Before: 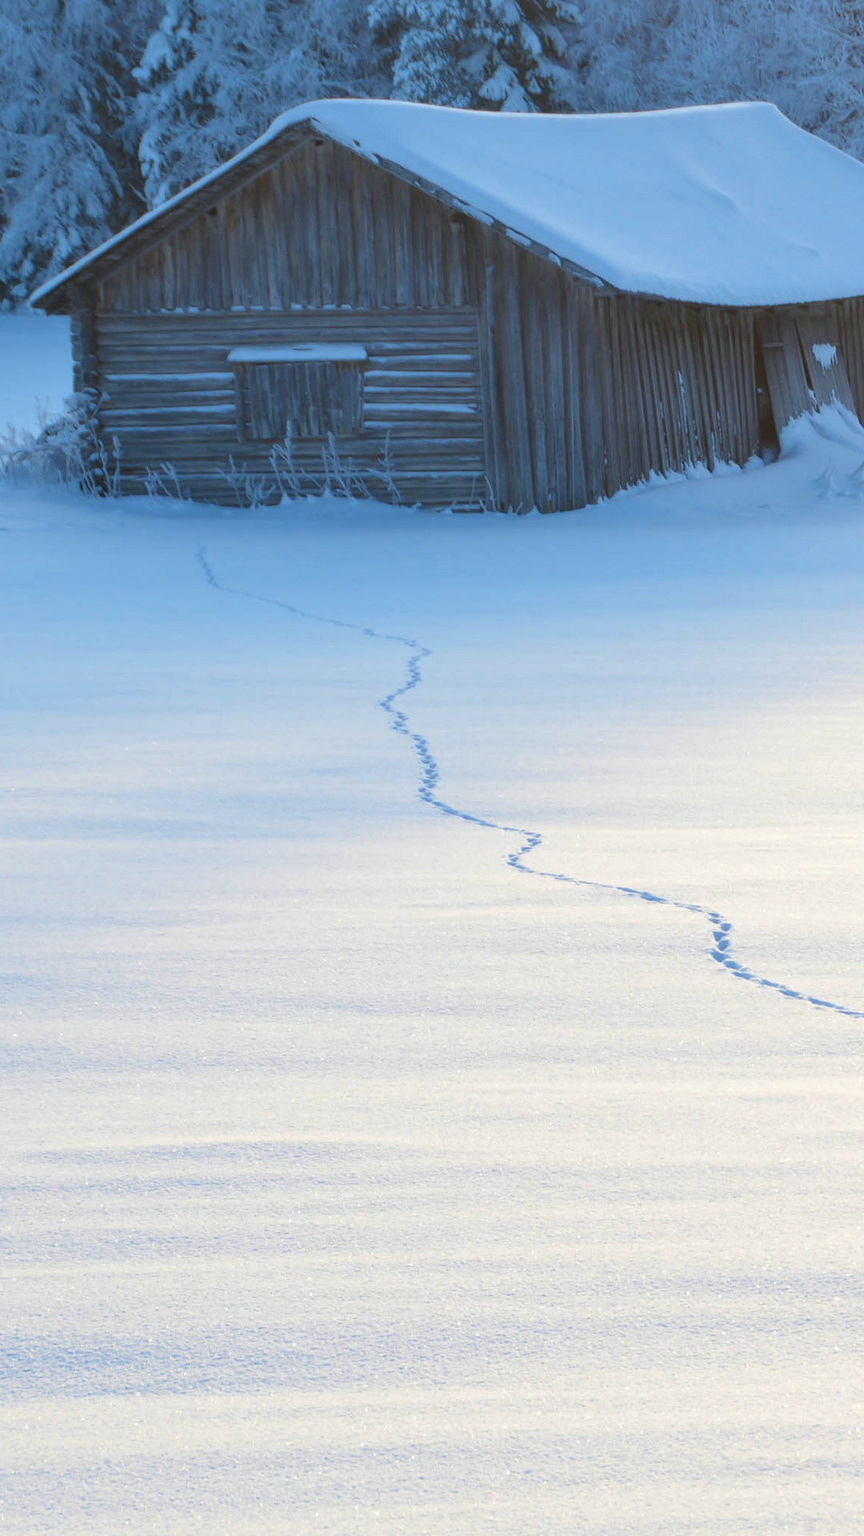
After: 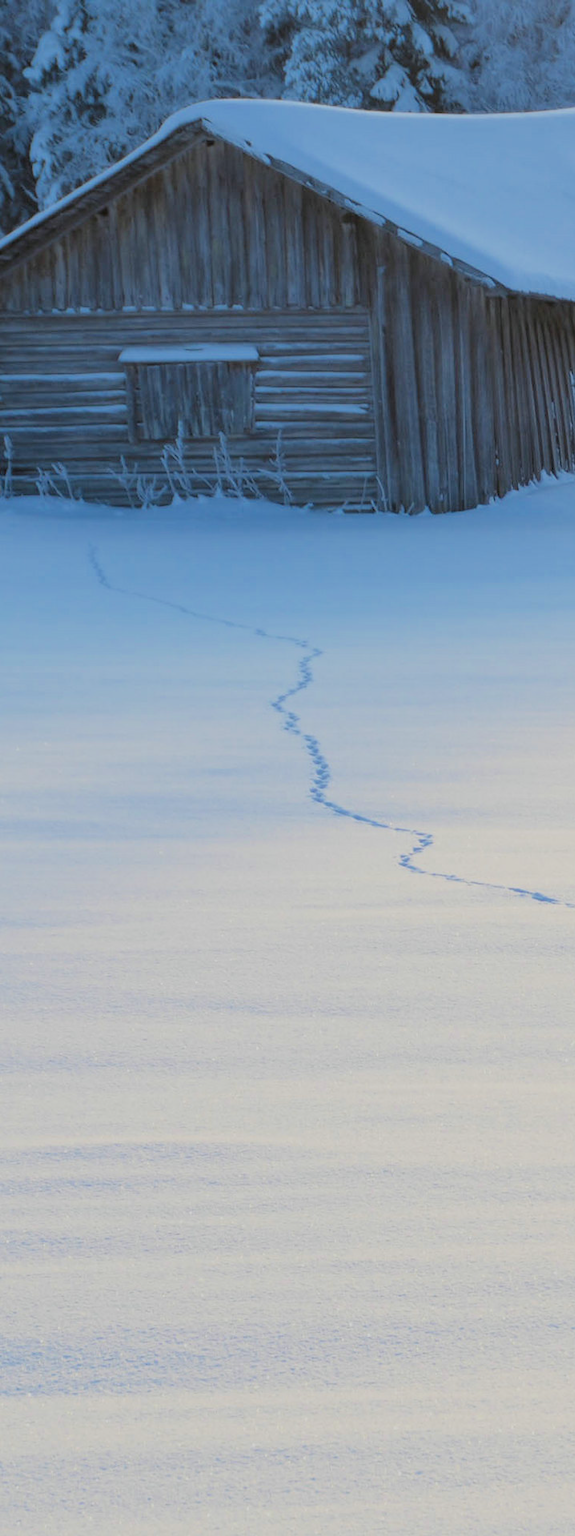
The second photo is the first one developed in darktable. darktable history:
crop and rotate: left 12.673%, right 20.66%
exposure: exposure -0.041 EV, compensate highlight preservation false
filmic rgb: black relative exposure -7.48 EV, white relative exposure 4.83 EV, hardness 3.4, color science v6 (2022)
